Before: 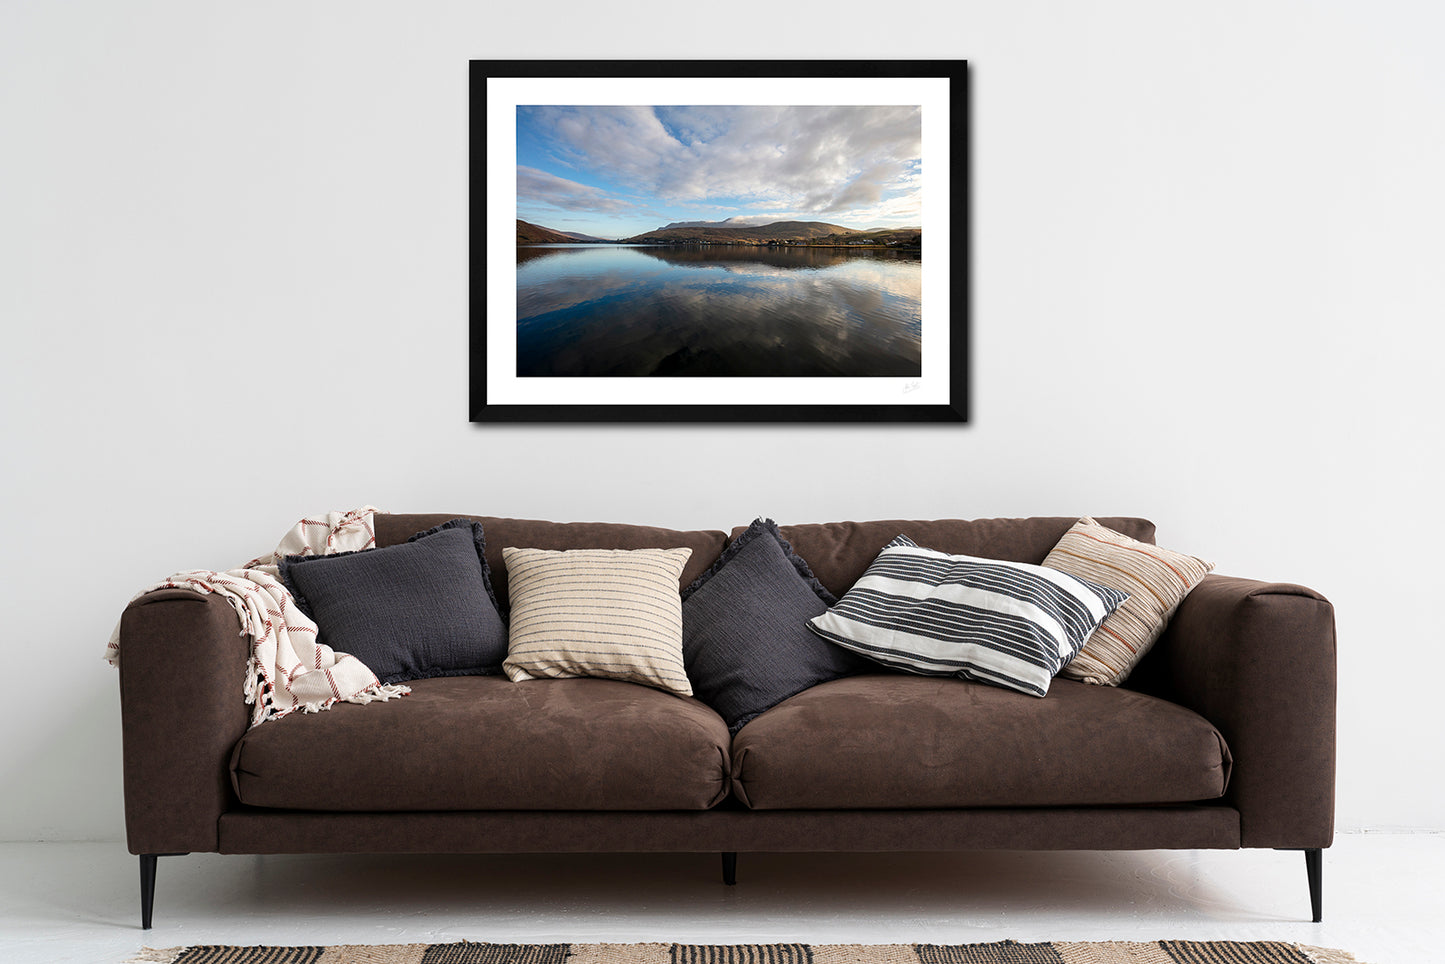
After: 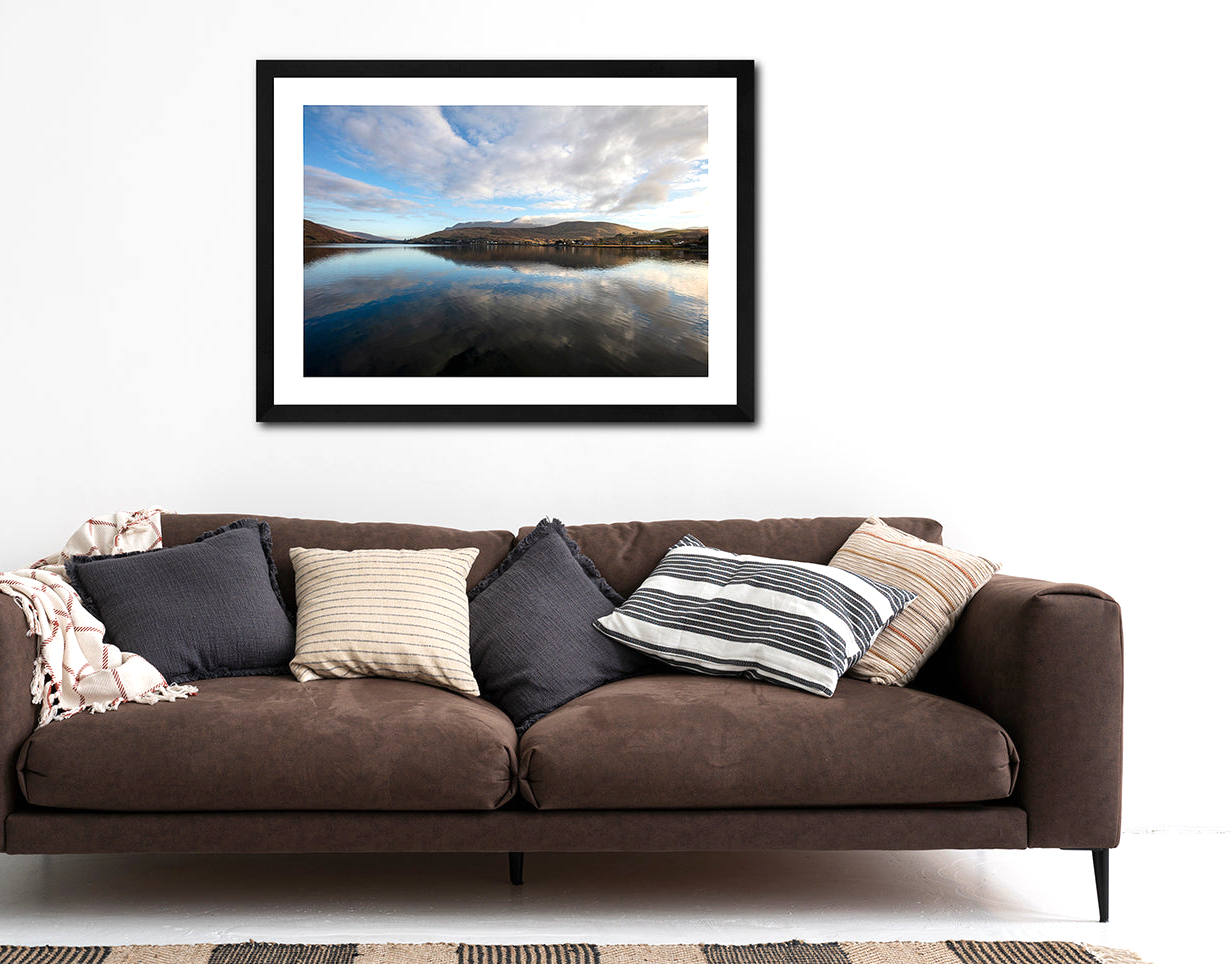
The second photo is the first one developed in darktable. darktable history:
exposure: black level correction 0, exposure 0.301 EV, compensate highlight preservation false
crop and rotate: left 14.752%
